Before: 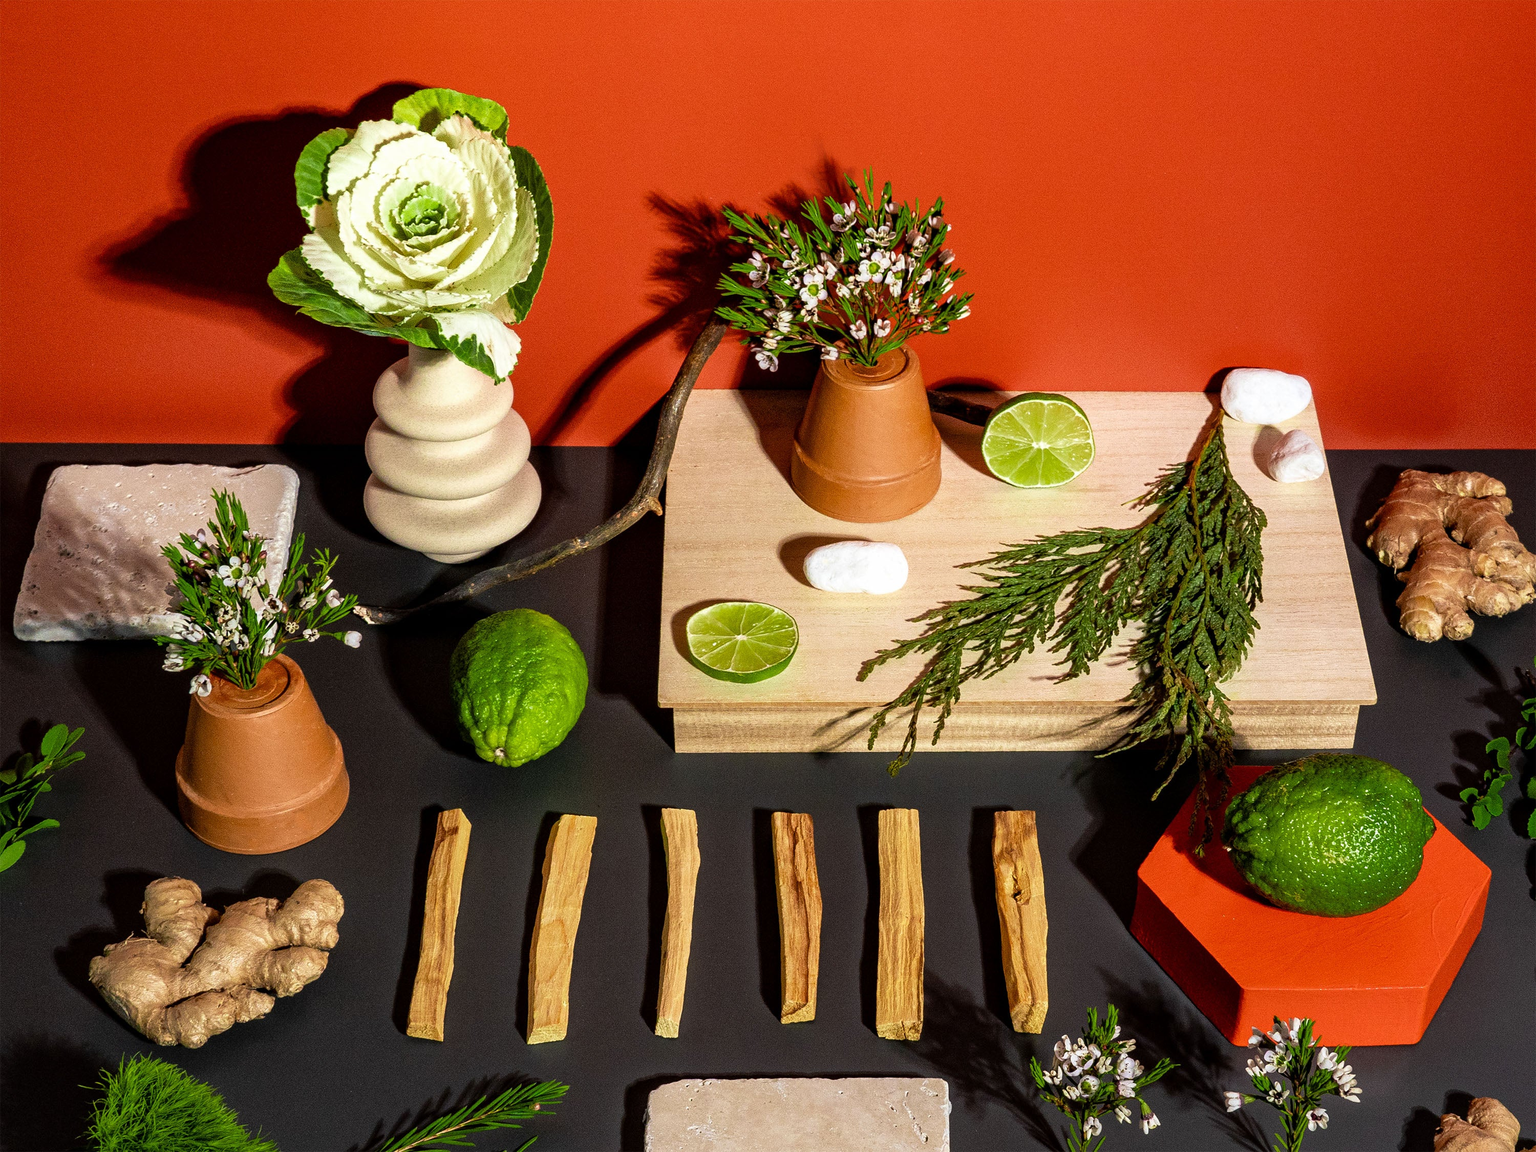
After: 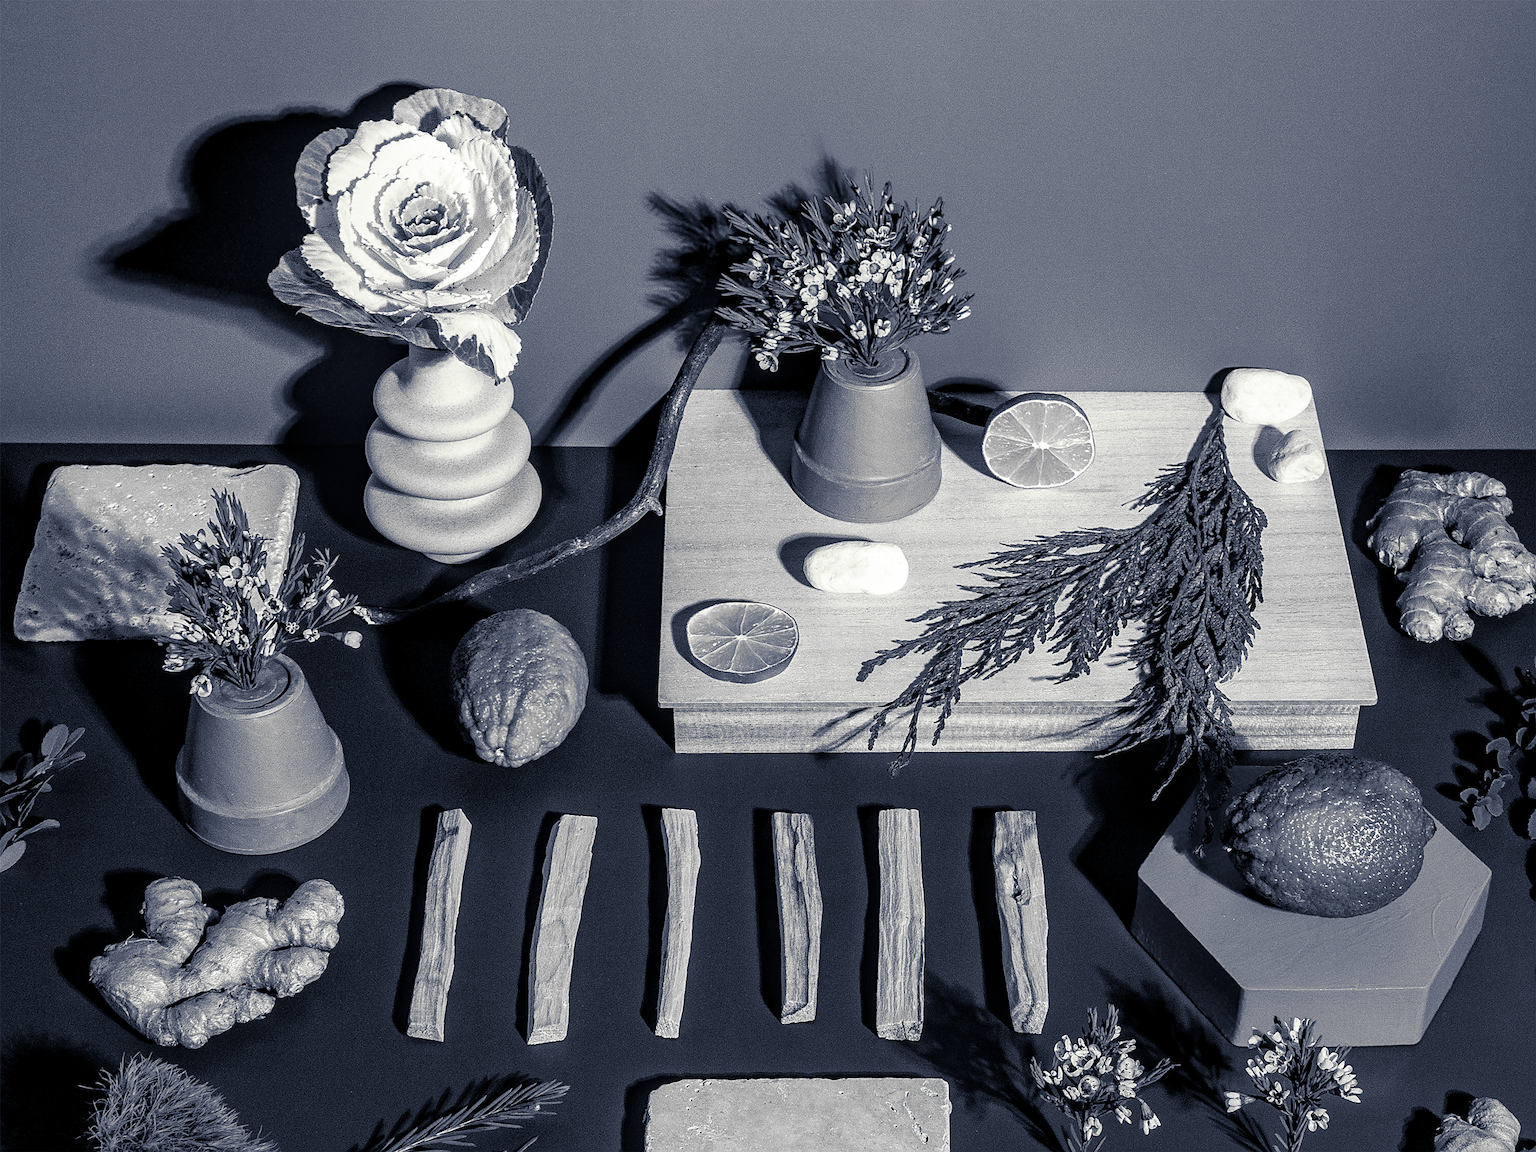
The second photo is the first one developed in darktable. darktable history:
monochrome: a 32, b 64, size 2.3
sharpen: on, module defaults
local contrast: on, module defaults
split-toning: shadows › hue 230.4°
